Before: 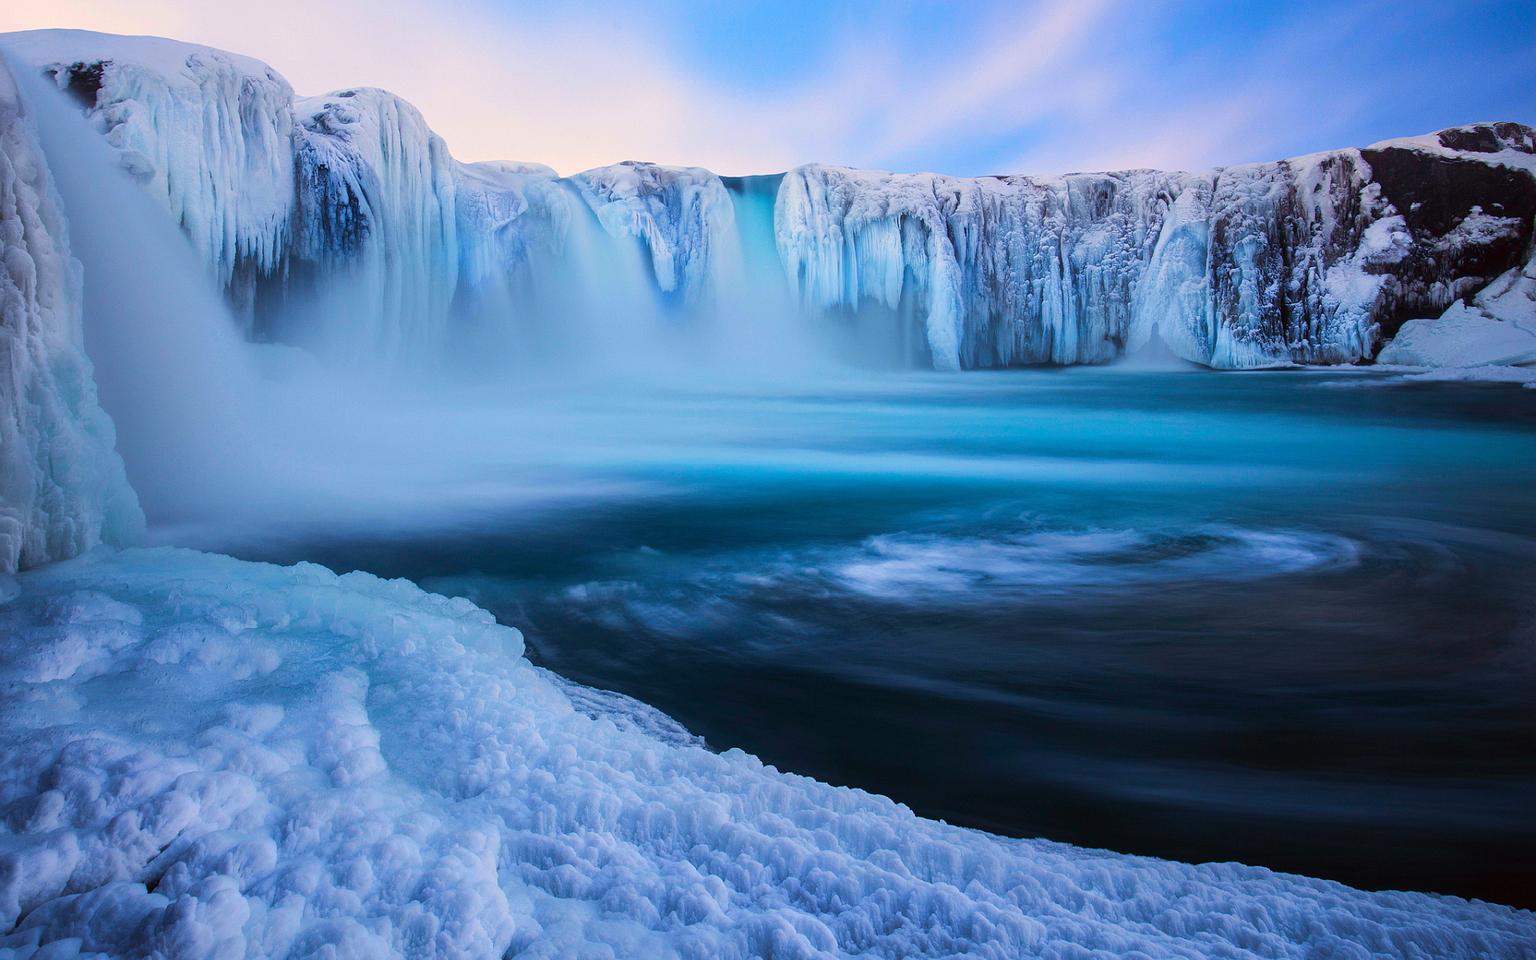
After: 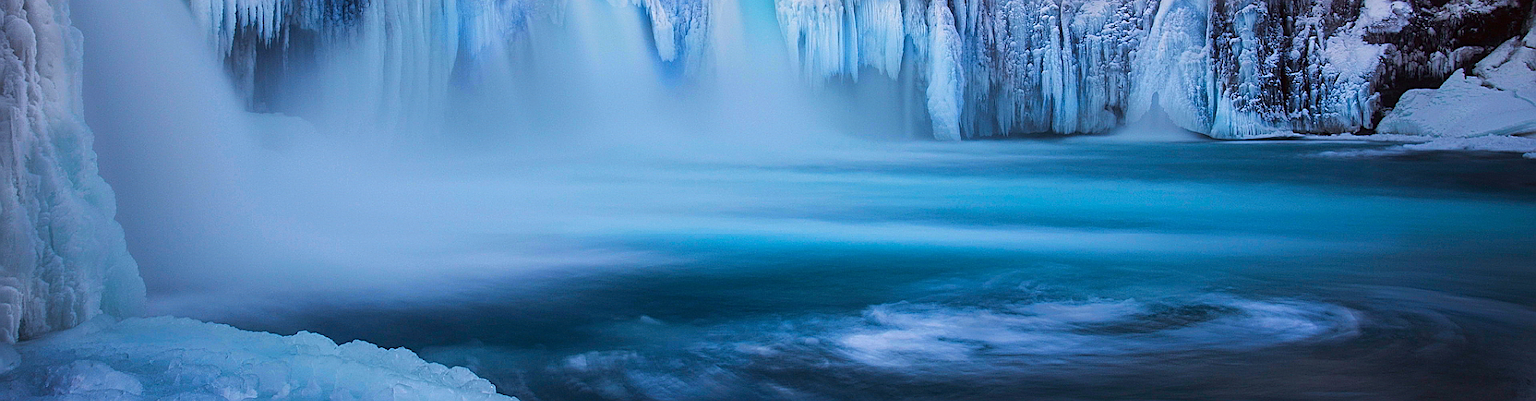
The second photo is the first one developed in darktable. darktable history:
sharpen: on, module defaults
crop and rotate: top 24.007%, bottom 34.155%
